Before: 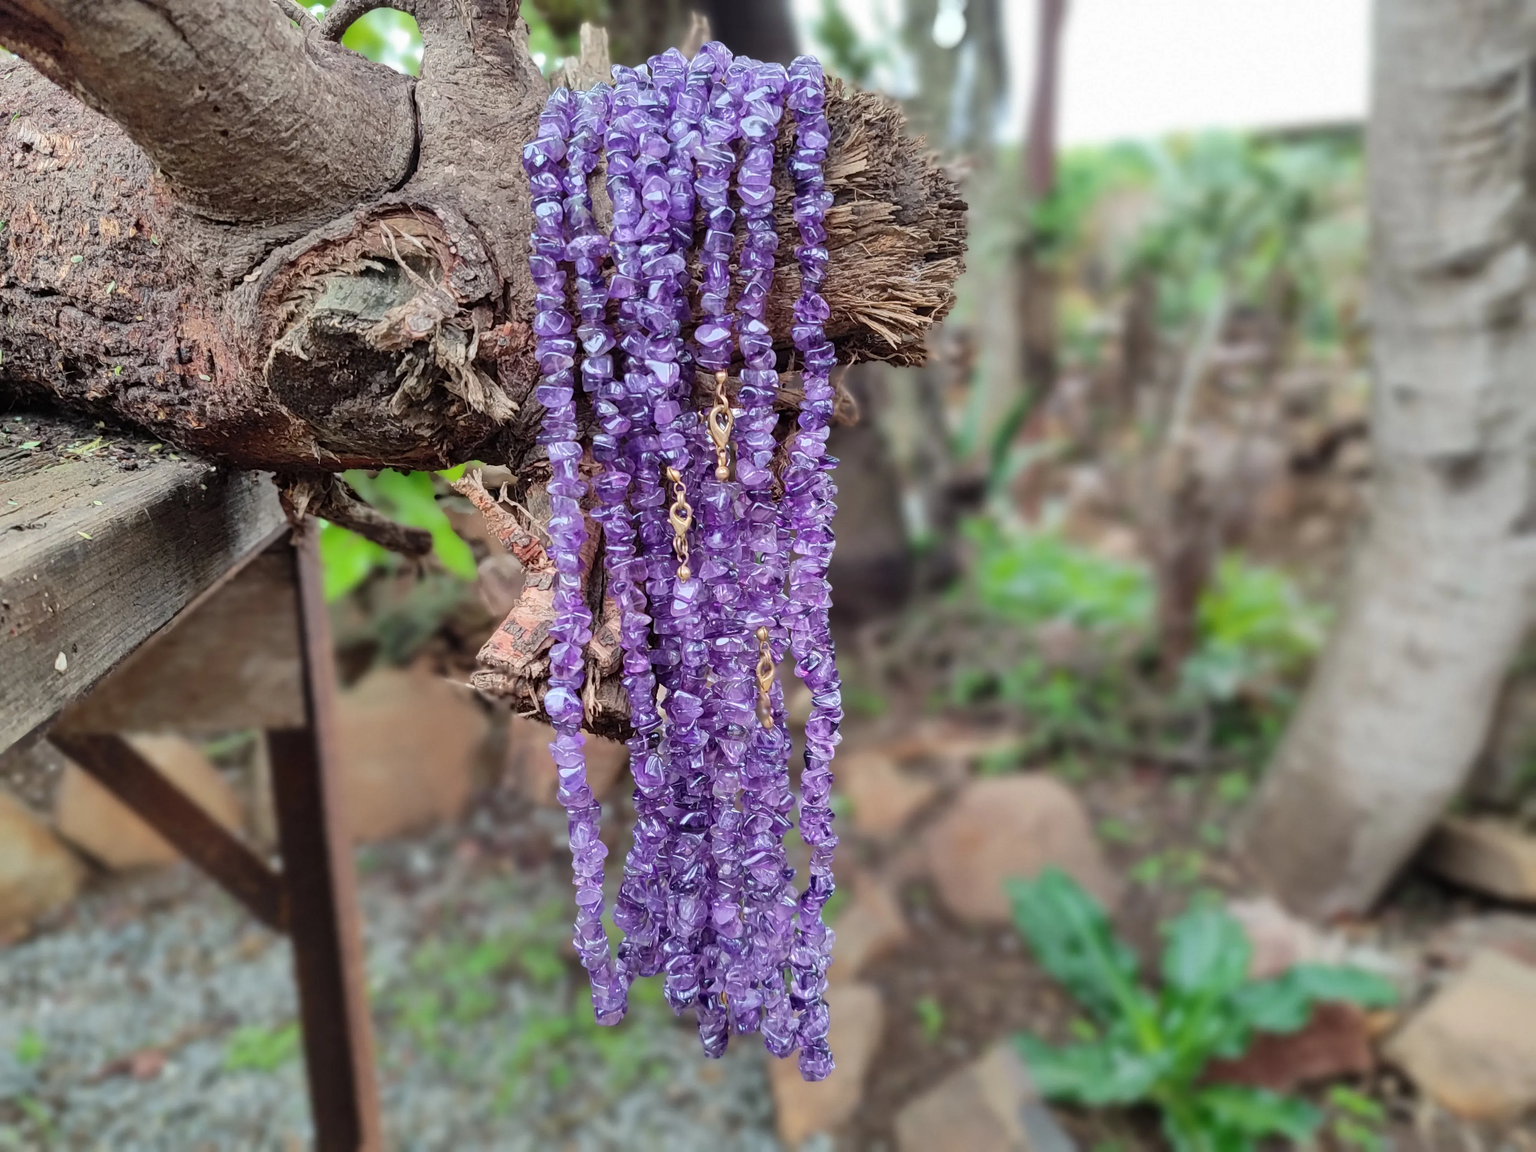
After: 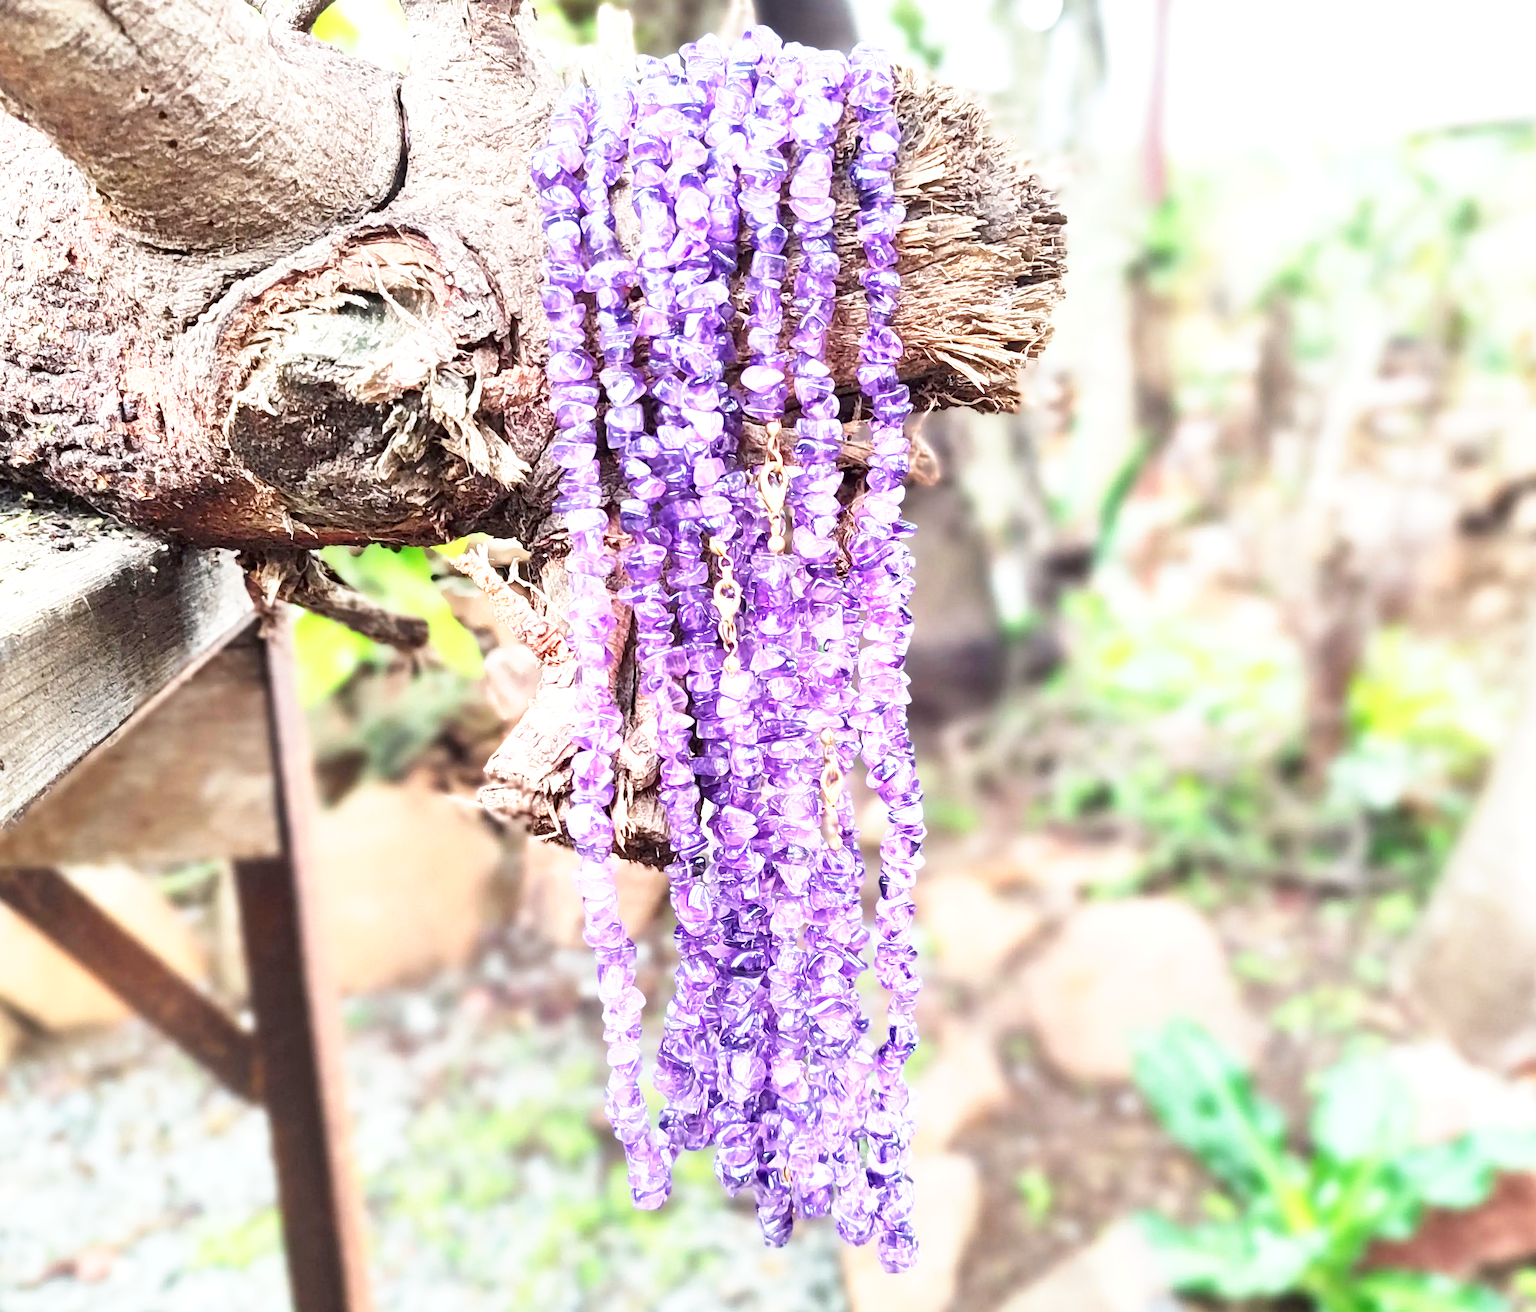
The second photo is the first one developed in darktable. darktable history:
crop and rotate: angle 0.794°, left 4.066%, top 0.962%, right 11.178%, bottom 2.441%
base curve: curves: ch0 [(0, 0) (0.557, 0.834) (1, 1)], preserve colors none
exposure: black level correction 0.001, exposure 1.398 EV, compensate highlight preservation false
